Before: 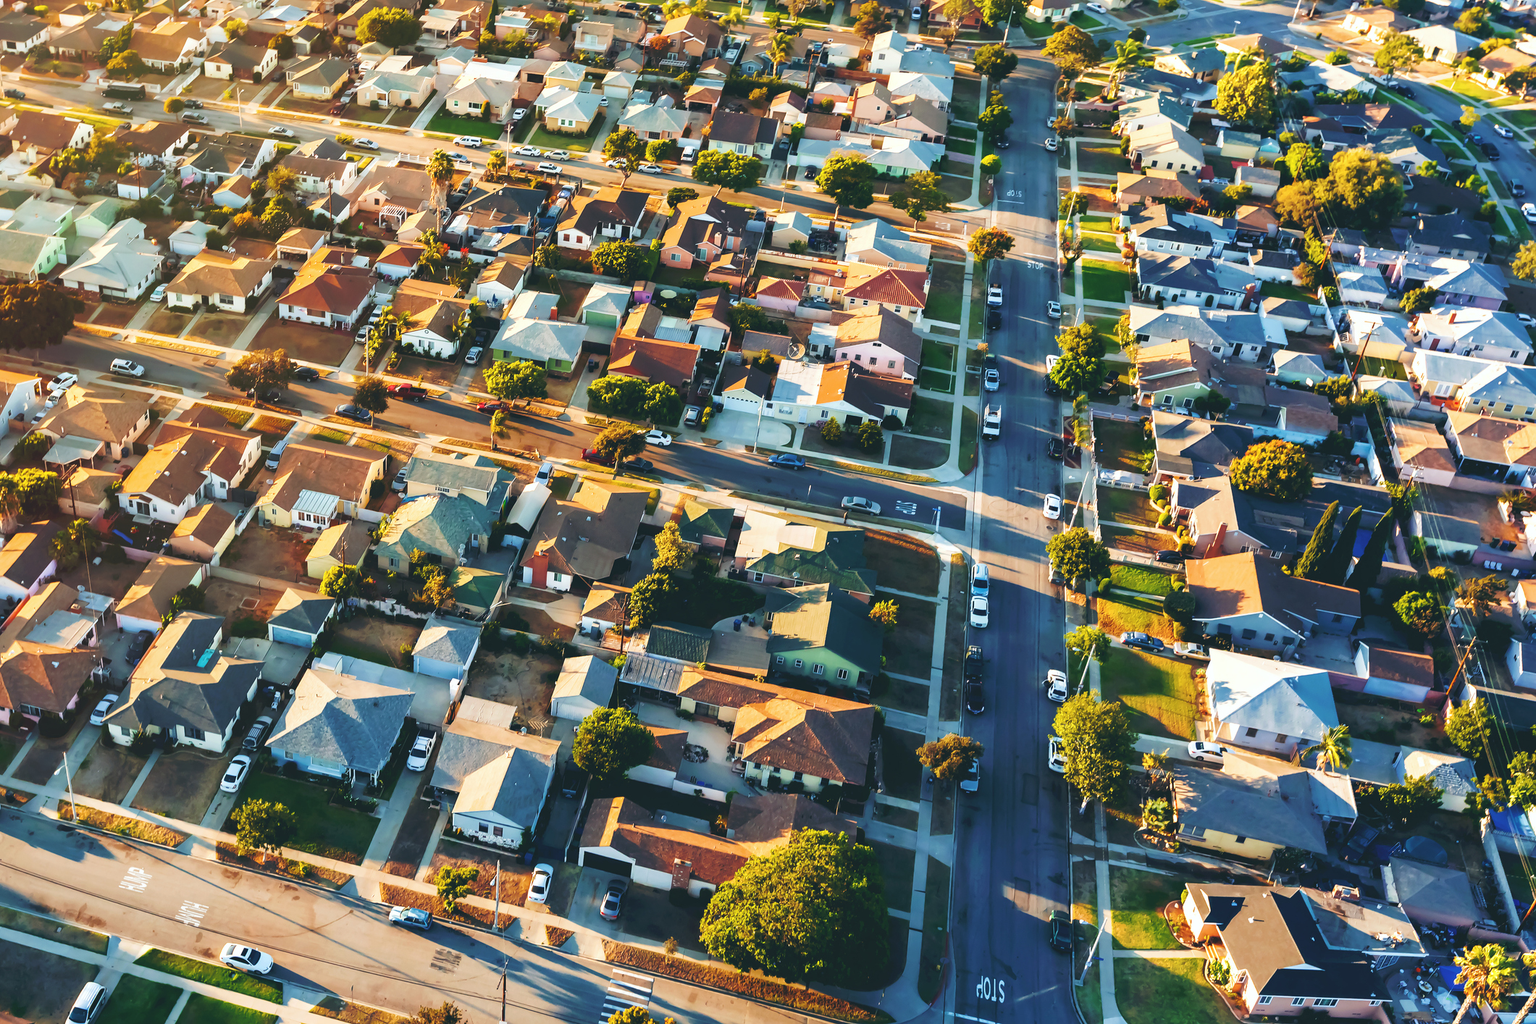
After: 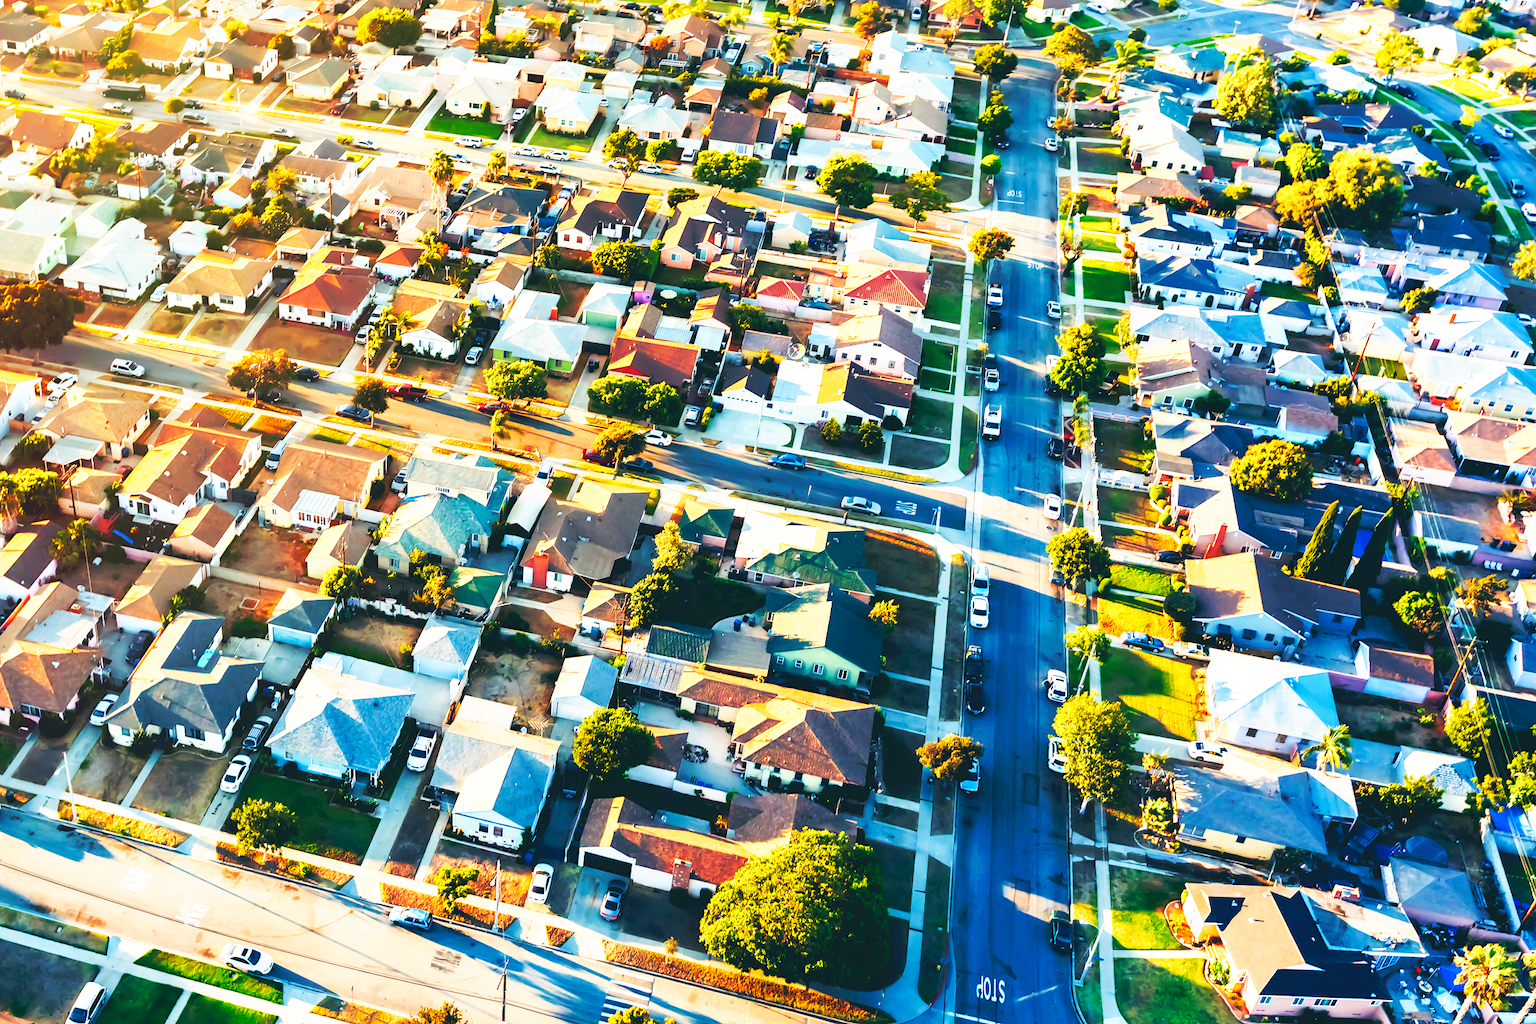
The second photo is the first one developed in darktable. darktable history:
color correction: saturation 1.1
base curve: curves: ch0 [(0, 0) (0.007, 0.004) (0.027, 0.03) (0.046, 0.07) (0.207, 0.54) (0.442, 0.872) (0.673, 0.972) (1, 1)], preserve colors none
